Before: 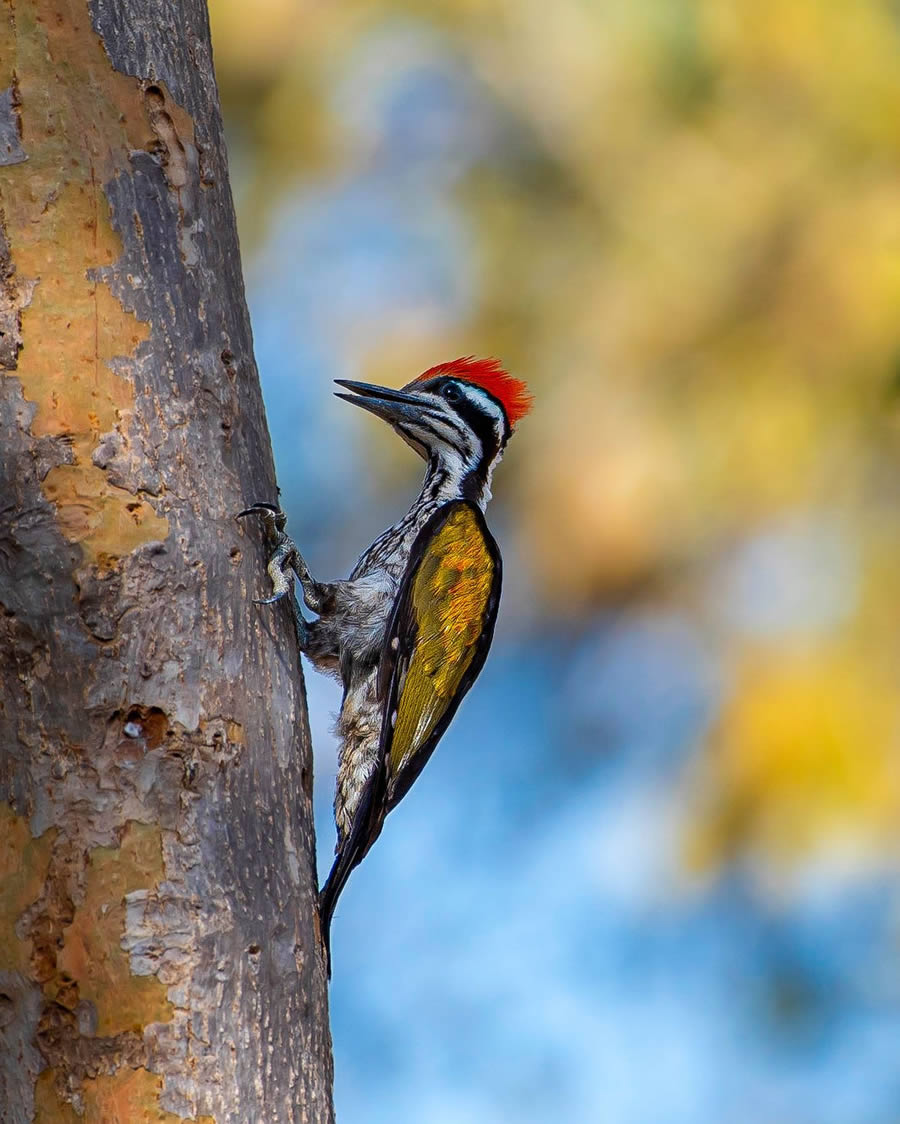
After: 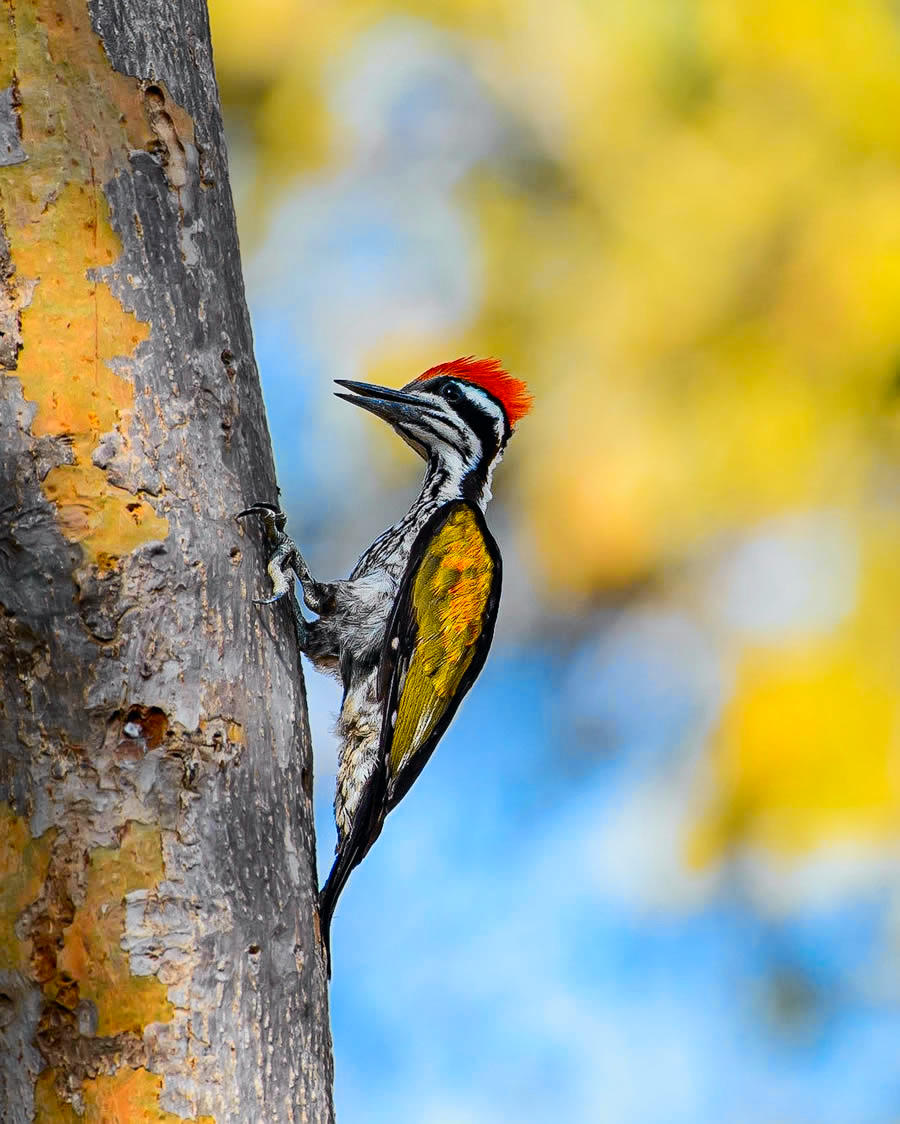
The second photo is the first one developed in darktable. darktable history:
color zones: curves: ch0 [(0, 0.5) (0.143, 0.5) (0.286, 0.5) (0.429, 0.5) (0.571, 0.5) (0.714, 0.476) (0.857, 0.5) (1, 0.5)]; ch2 [(0, 0.5) (0.143, 0.5) (0.286, 0.5) (0.429, 0.5) (0.571, 0.5) (0.714, 0.487) (0.857, 0.5) (1, 0.5)]
tone curve: curves: ch0 [(0, 0) (0.11, 0.081) (0.256, 0.259) (0.398, 0.475) (0.498, 0.611) (0.65, 0.757) (0.835, 0.883) (1, 0.961)]; ch1 [(0, 0) (0.346, 0.307) (0.408, 0.369) (0.453, 0.457) (0.482, 0.479) (0.502, 0.498) (0.521, 0.51) (0.553, 0.554) (0.618, 0.65) (0.693, 0.727) (1, 1)]; ch2 [(0, 0) (0.366, 0.337) (0.434, 0.46) (0.485, 0.494) (0.5, 0.494) (0.511, 0.508) (0.537, 0.55) (0.579, 0.599) (0.621, 0.693) (1, 1)], color space Lab, independent channels, preserve colors none
contrast equalizer: y [[0.5 ×6], [0.5 ×6], [0.5, 0.5, 0.501, 0.545, 0.707, 0.863], [0 ×6], [0 ×6]]
